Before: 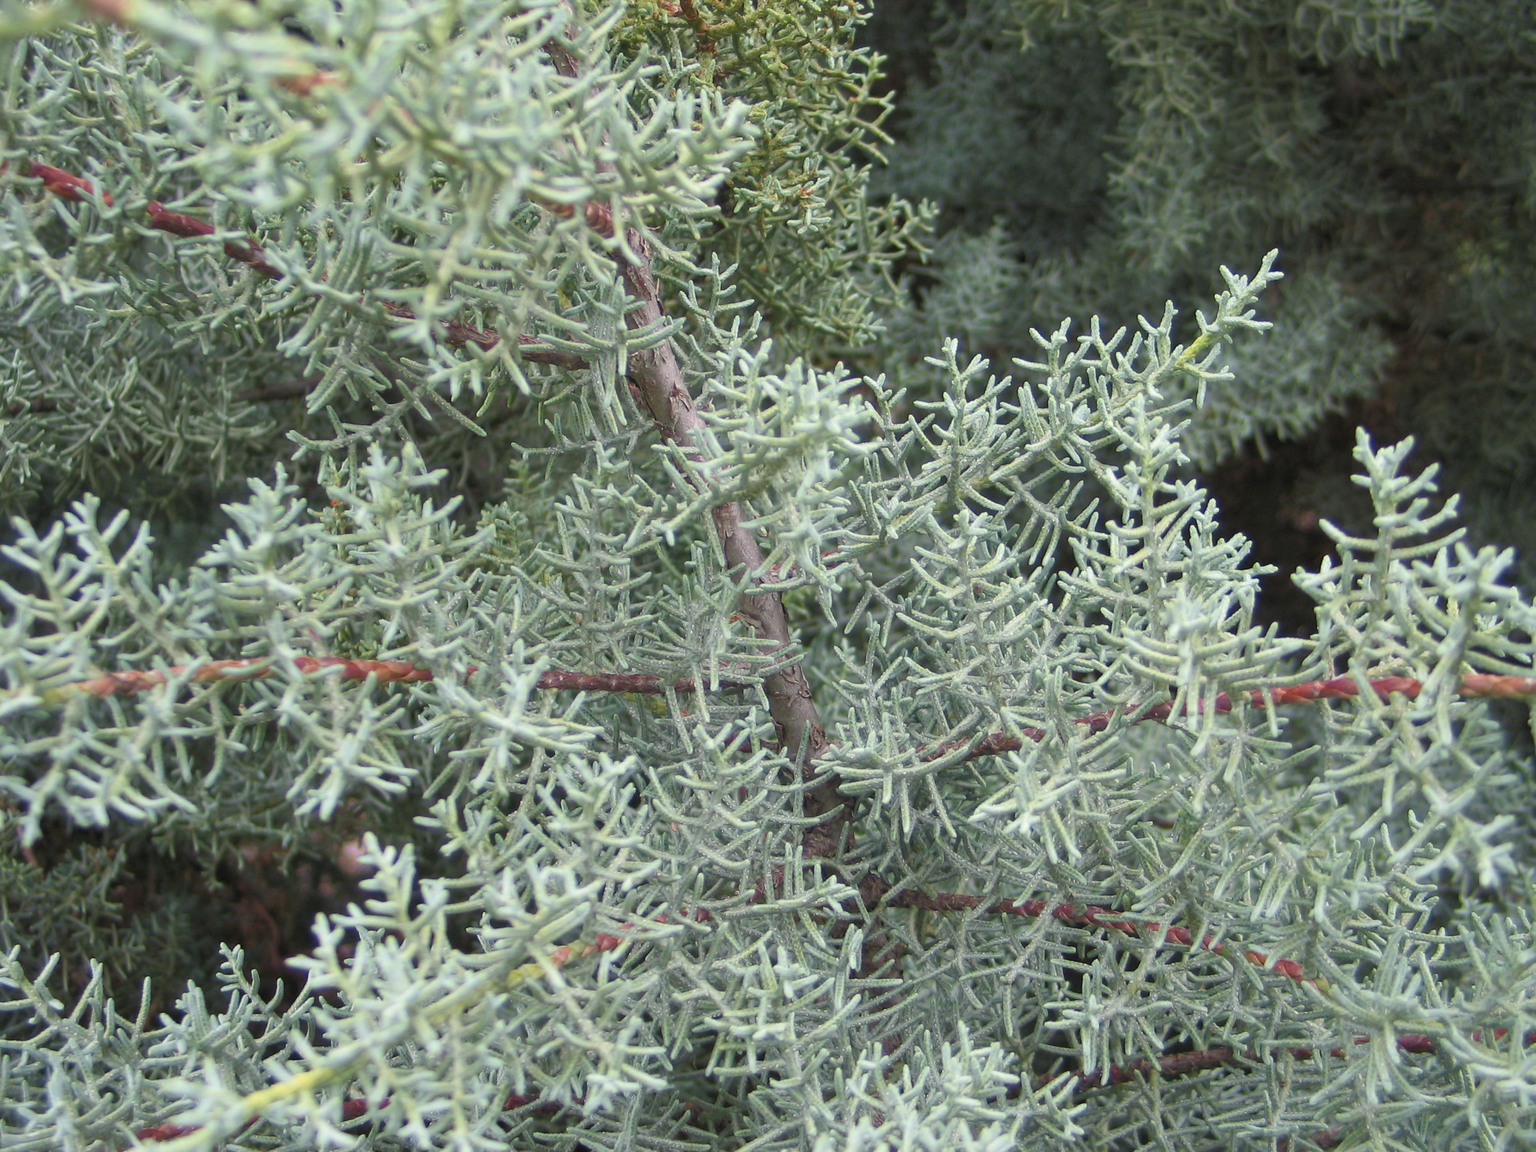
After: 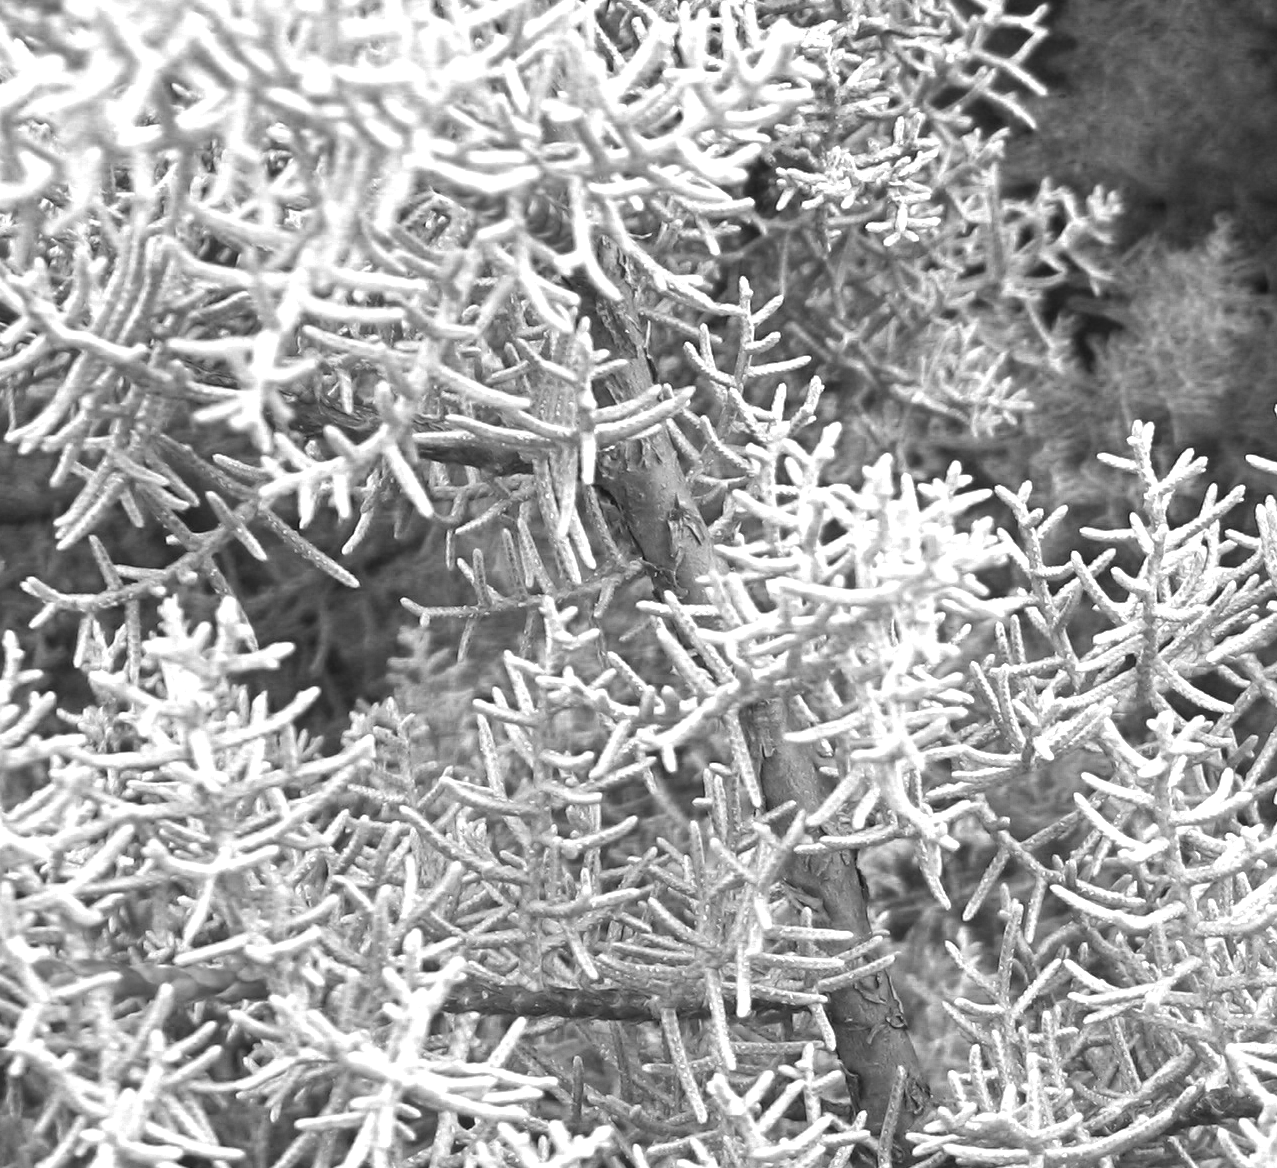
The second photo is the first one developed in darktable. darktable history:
color correction: highlights a* -2.68, highlights b* 2.57
crop: left 17.835%, top 7.675%, right 32.881%, bottom 32.213%
color zones: curves: ch0 [(0, 0.554) (0.146, 0.662) (0.293, 0.86) (0.503, 0.774) (0.637, 0.106) (0.74, 0.072) (0.866, 0.488) (0.998, 0.569)]; ch1 [(0, 0) (0.143, 0) (0.286, 0) (0.429, 0) (0.571, 0) (0.714, 0) (0.857, 0)]
